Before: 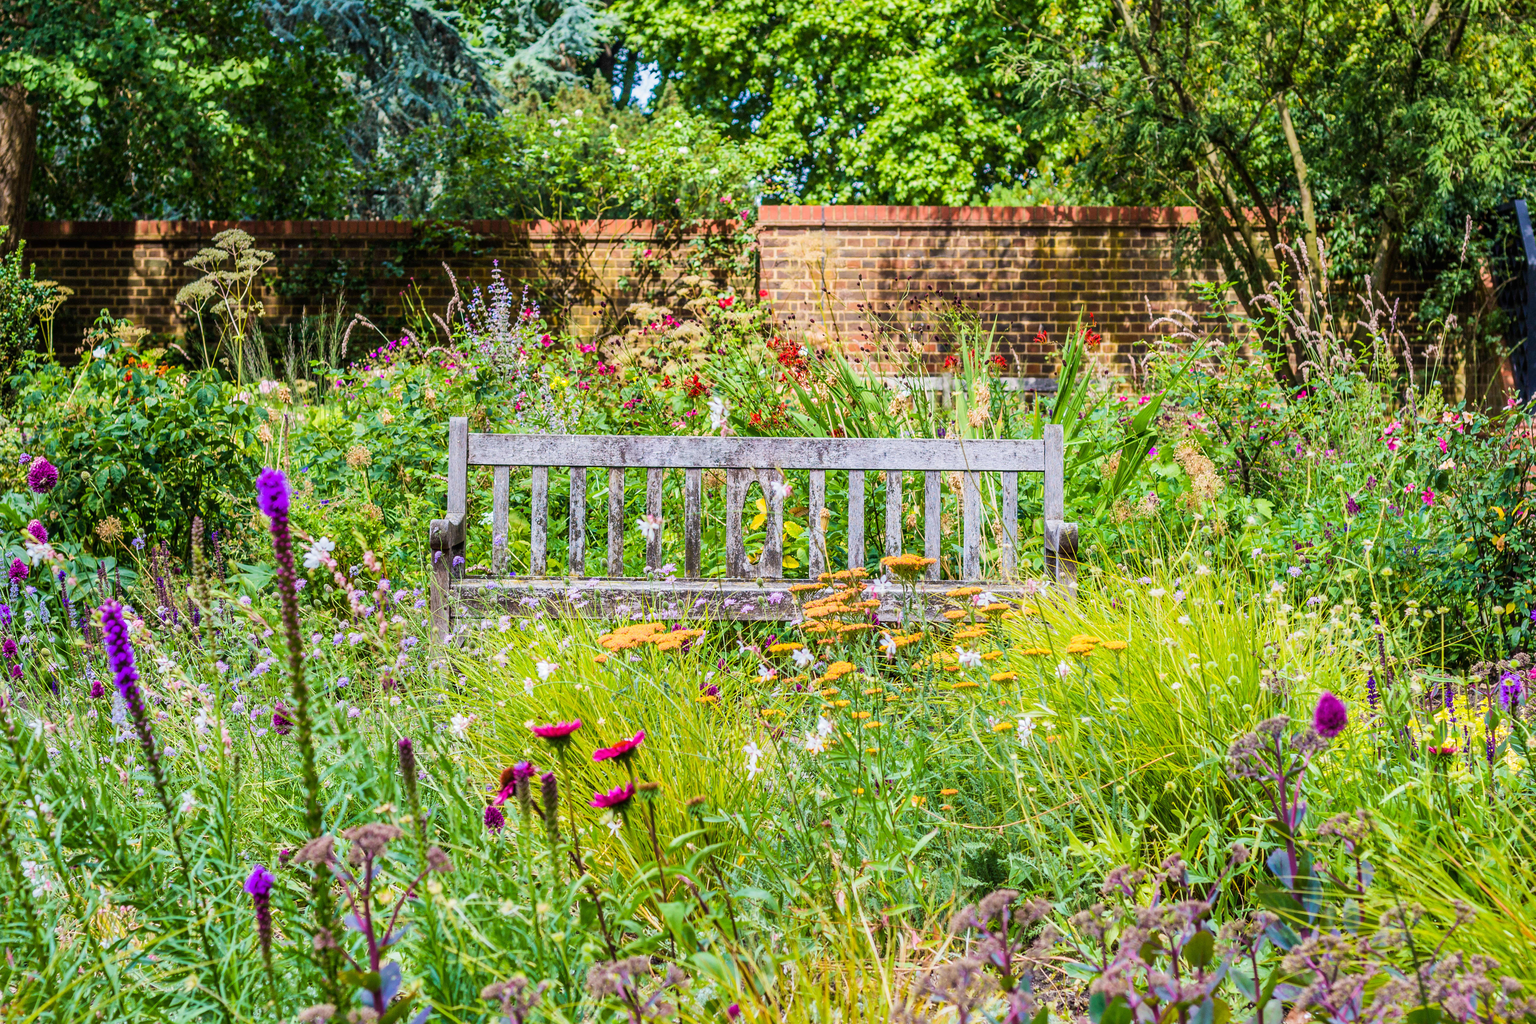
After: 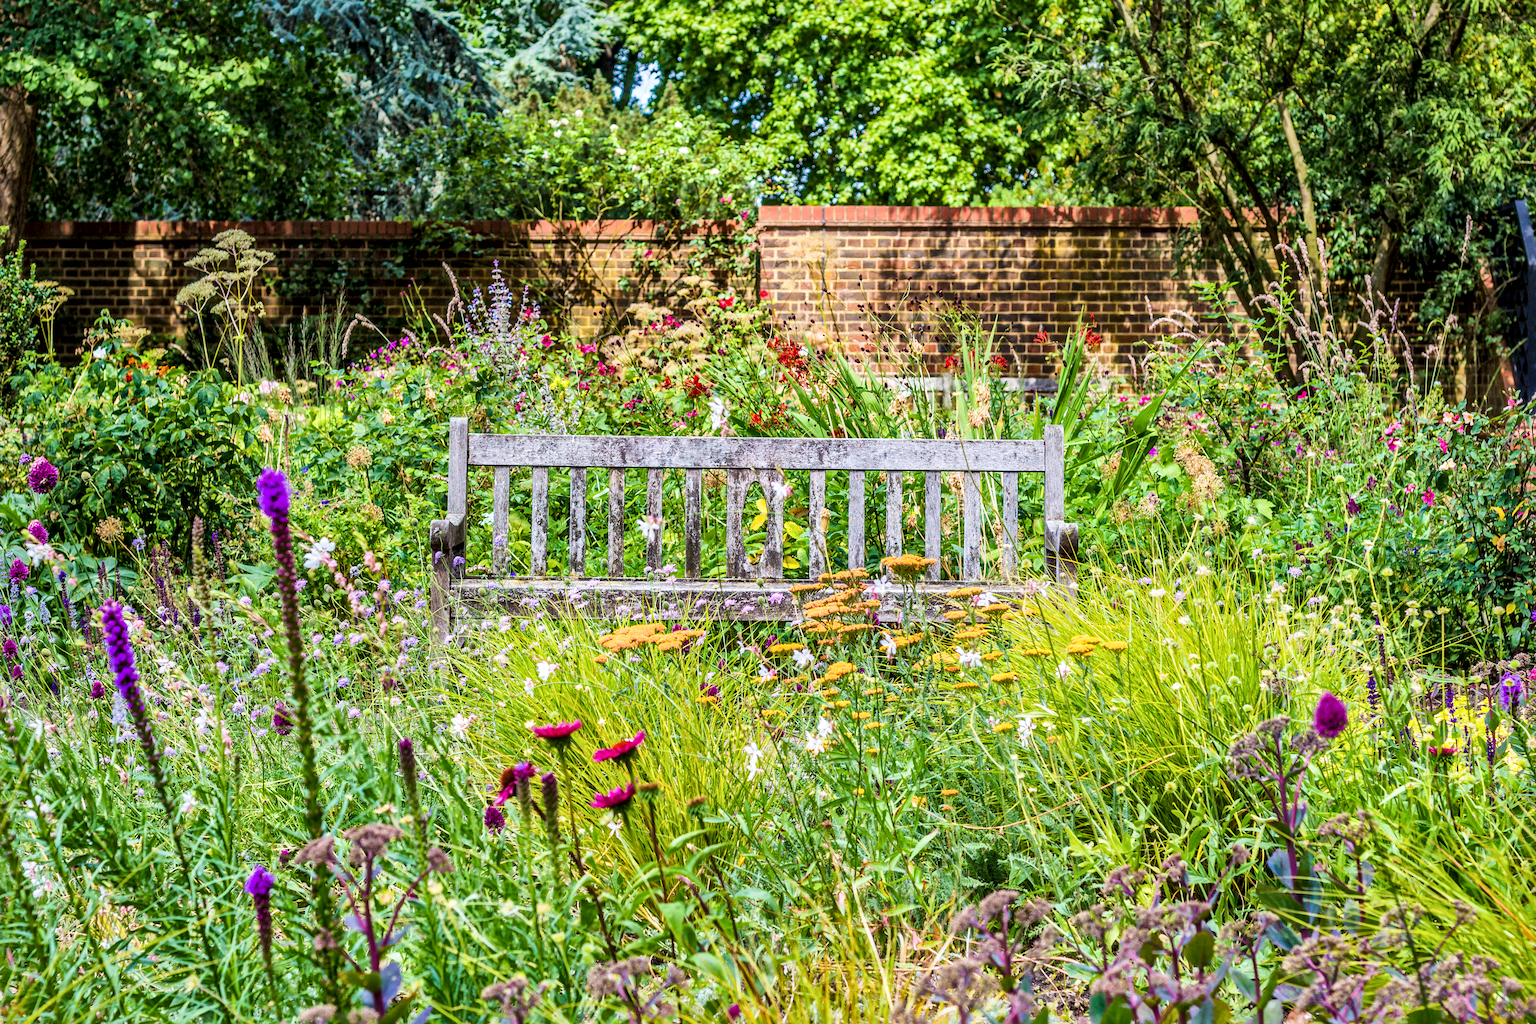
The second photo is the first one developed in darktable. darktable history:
contrast brightness saturation: contrast 0.05
local contrast: mode bilateral grid, contrast 20, coarseness 50, detail 161%, midtone range 0.2
